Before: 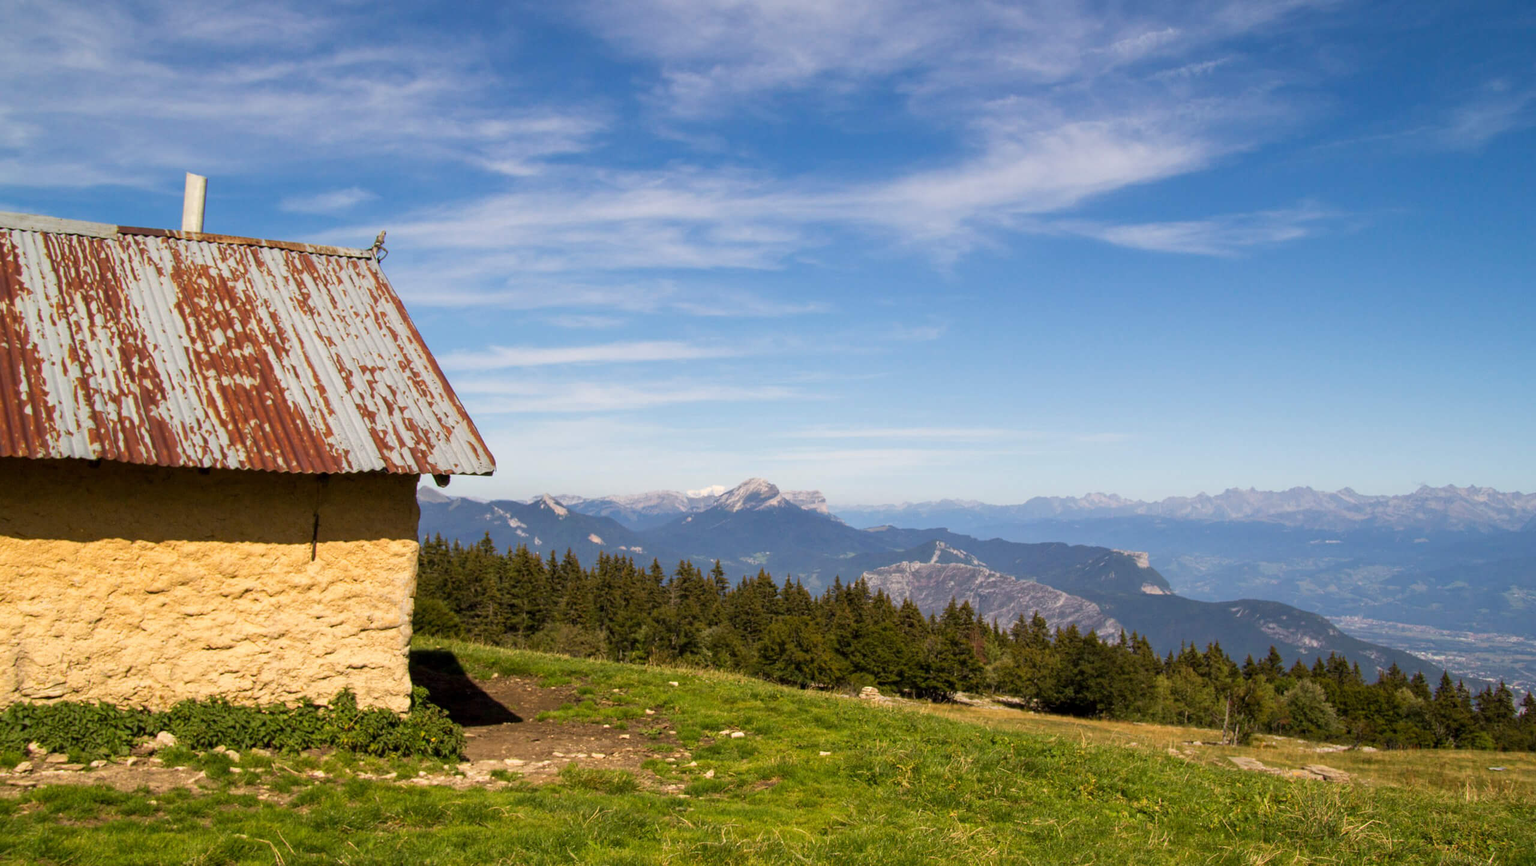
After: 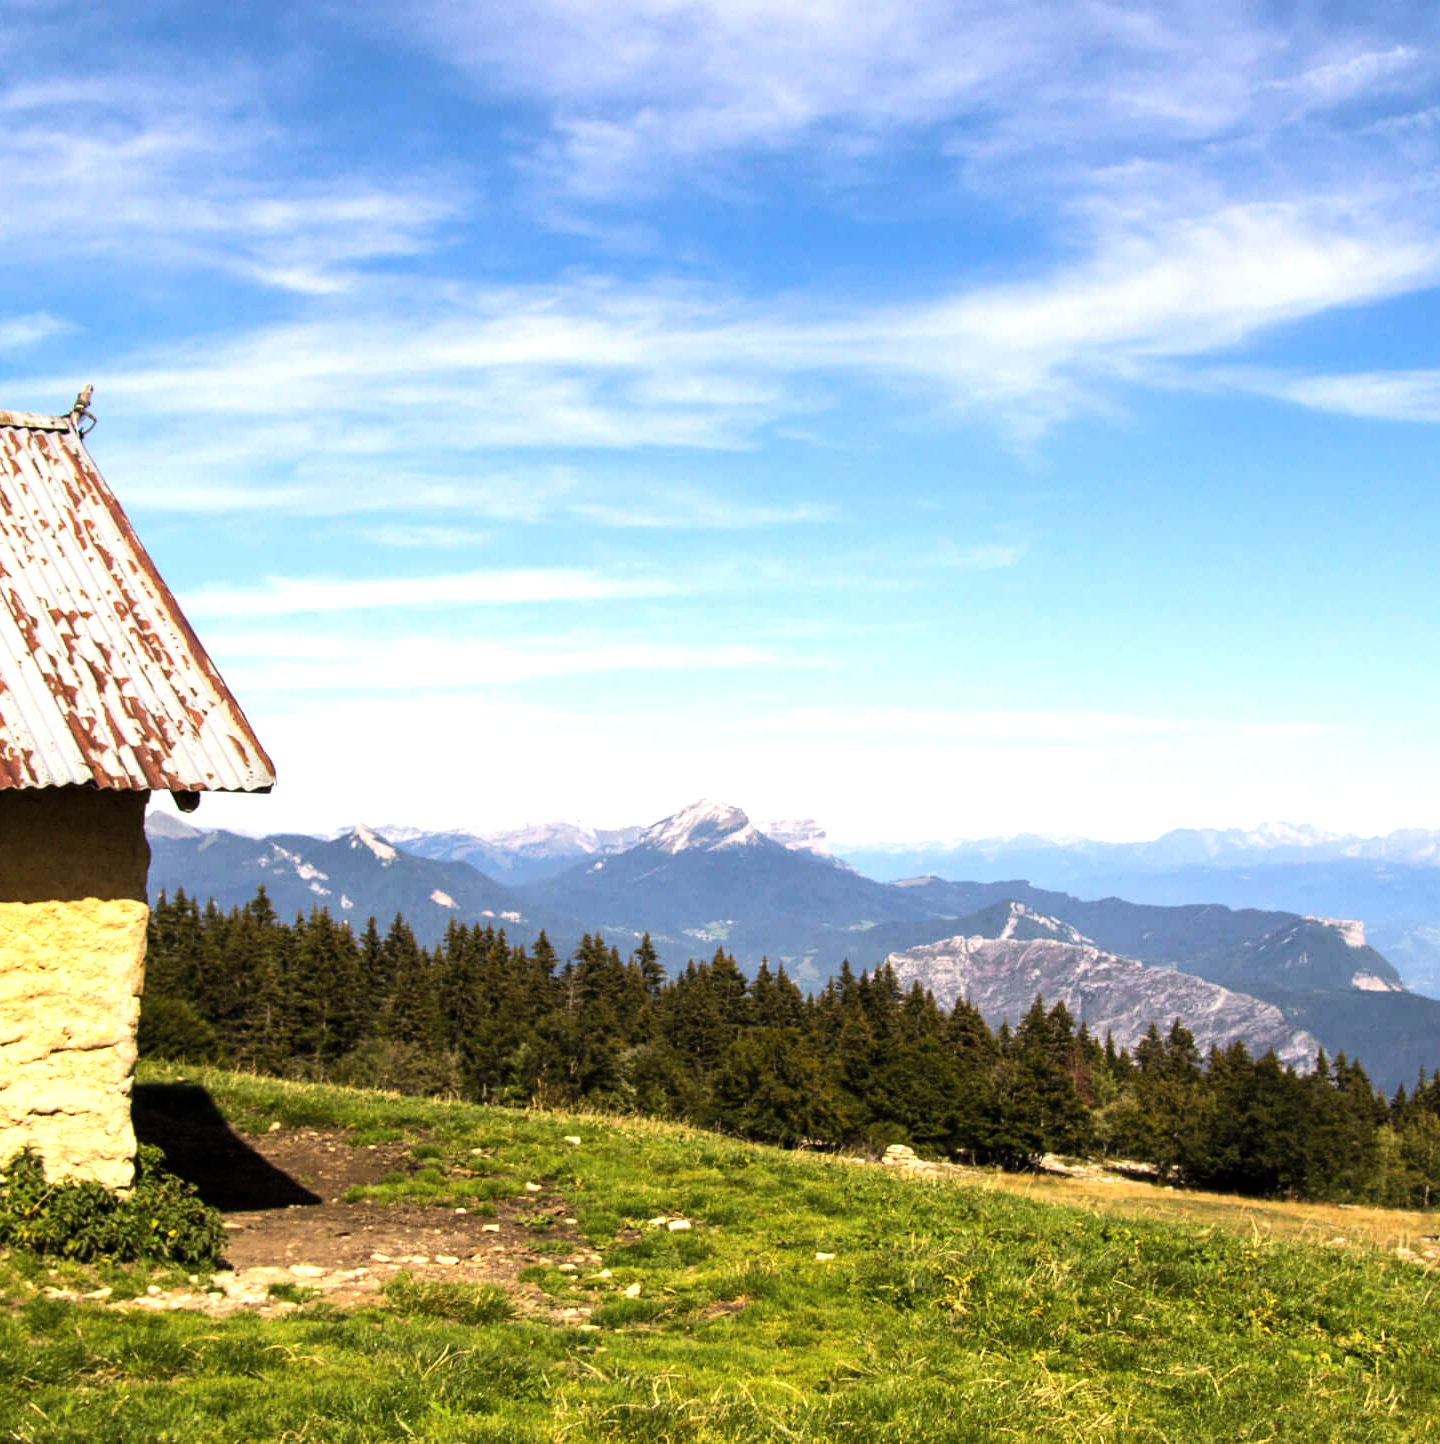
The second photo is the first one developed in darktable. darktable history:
crop: left 21.496%, right 22.254%
color correction: highlights a* -0.137, highlights b* 0.137
tone equalizer: -8 EV -1.08 EV, -7 EV -1.01 EV, -6 EV -0.867 EV, -5 EV -0.578 EV, -3 EV 0.578 EV, -2 EV 0.867 EV, -1 EV 1.01 EV, +0 EV 1.08 EV, edges refinement/feathering 500, mask exposure compensation -1.57 EV, preserve details no
contrast brightness saturation: contrast 0.05, brightness 0.06, saturation 0.01
